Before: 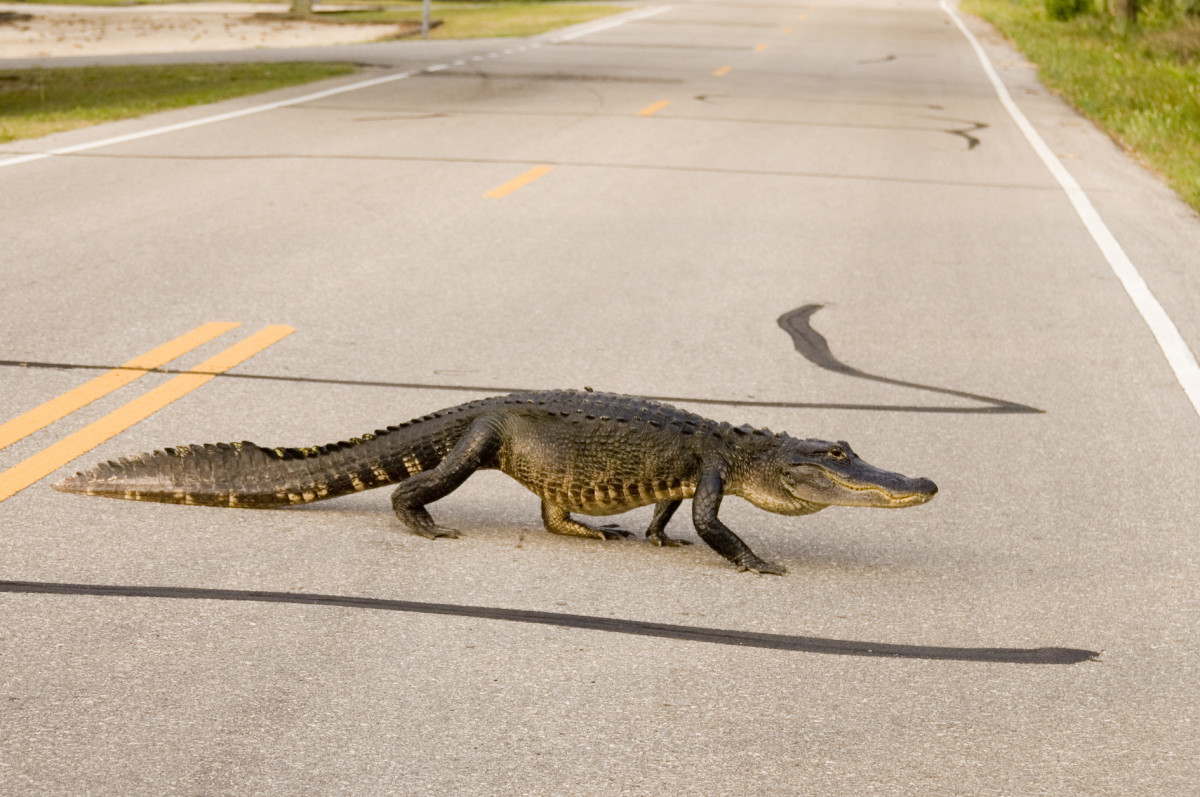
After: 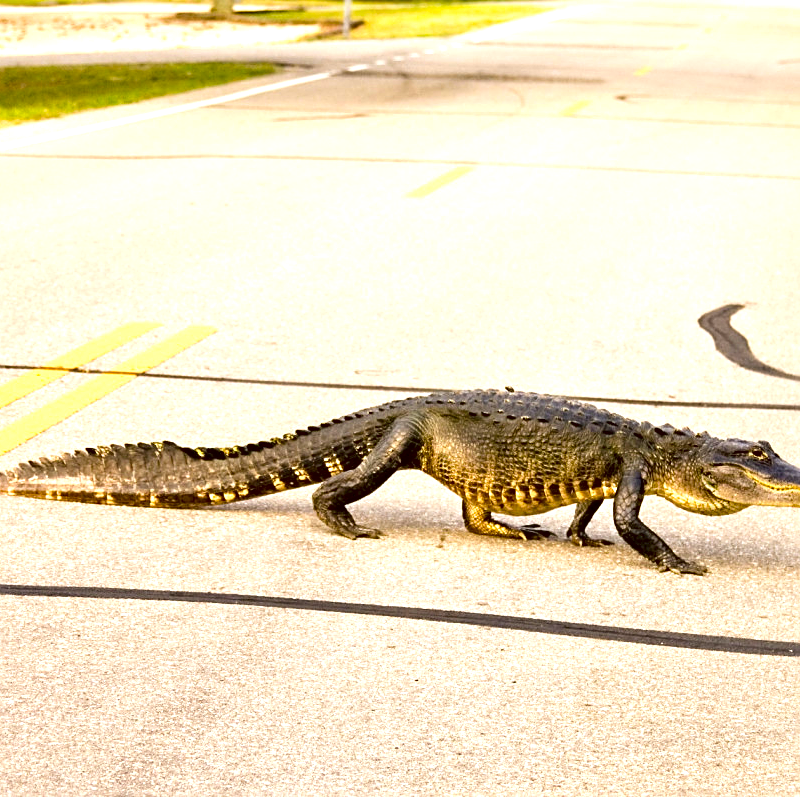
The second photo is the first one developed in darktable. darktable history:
crop and rotate: left 6.617%, right 26.717%
sharpen: on, module defaults
contrast equalizer: y [[0.513, 0.565, 0.608, 0.562, 0.512, 0.5], [0.5 ×6], [0.5, 0.5, 0.5, 0.528, 0.598, 0.658], [0 ×6], [0 ×6]]
contrast brightness saturation: saturation 0.5
exposure: black level correction 0, exposure 0.95 EV, compensate exposure bias true, compensate highlight preservation false
